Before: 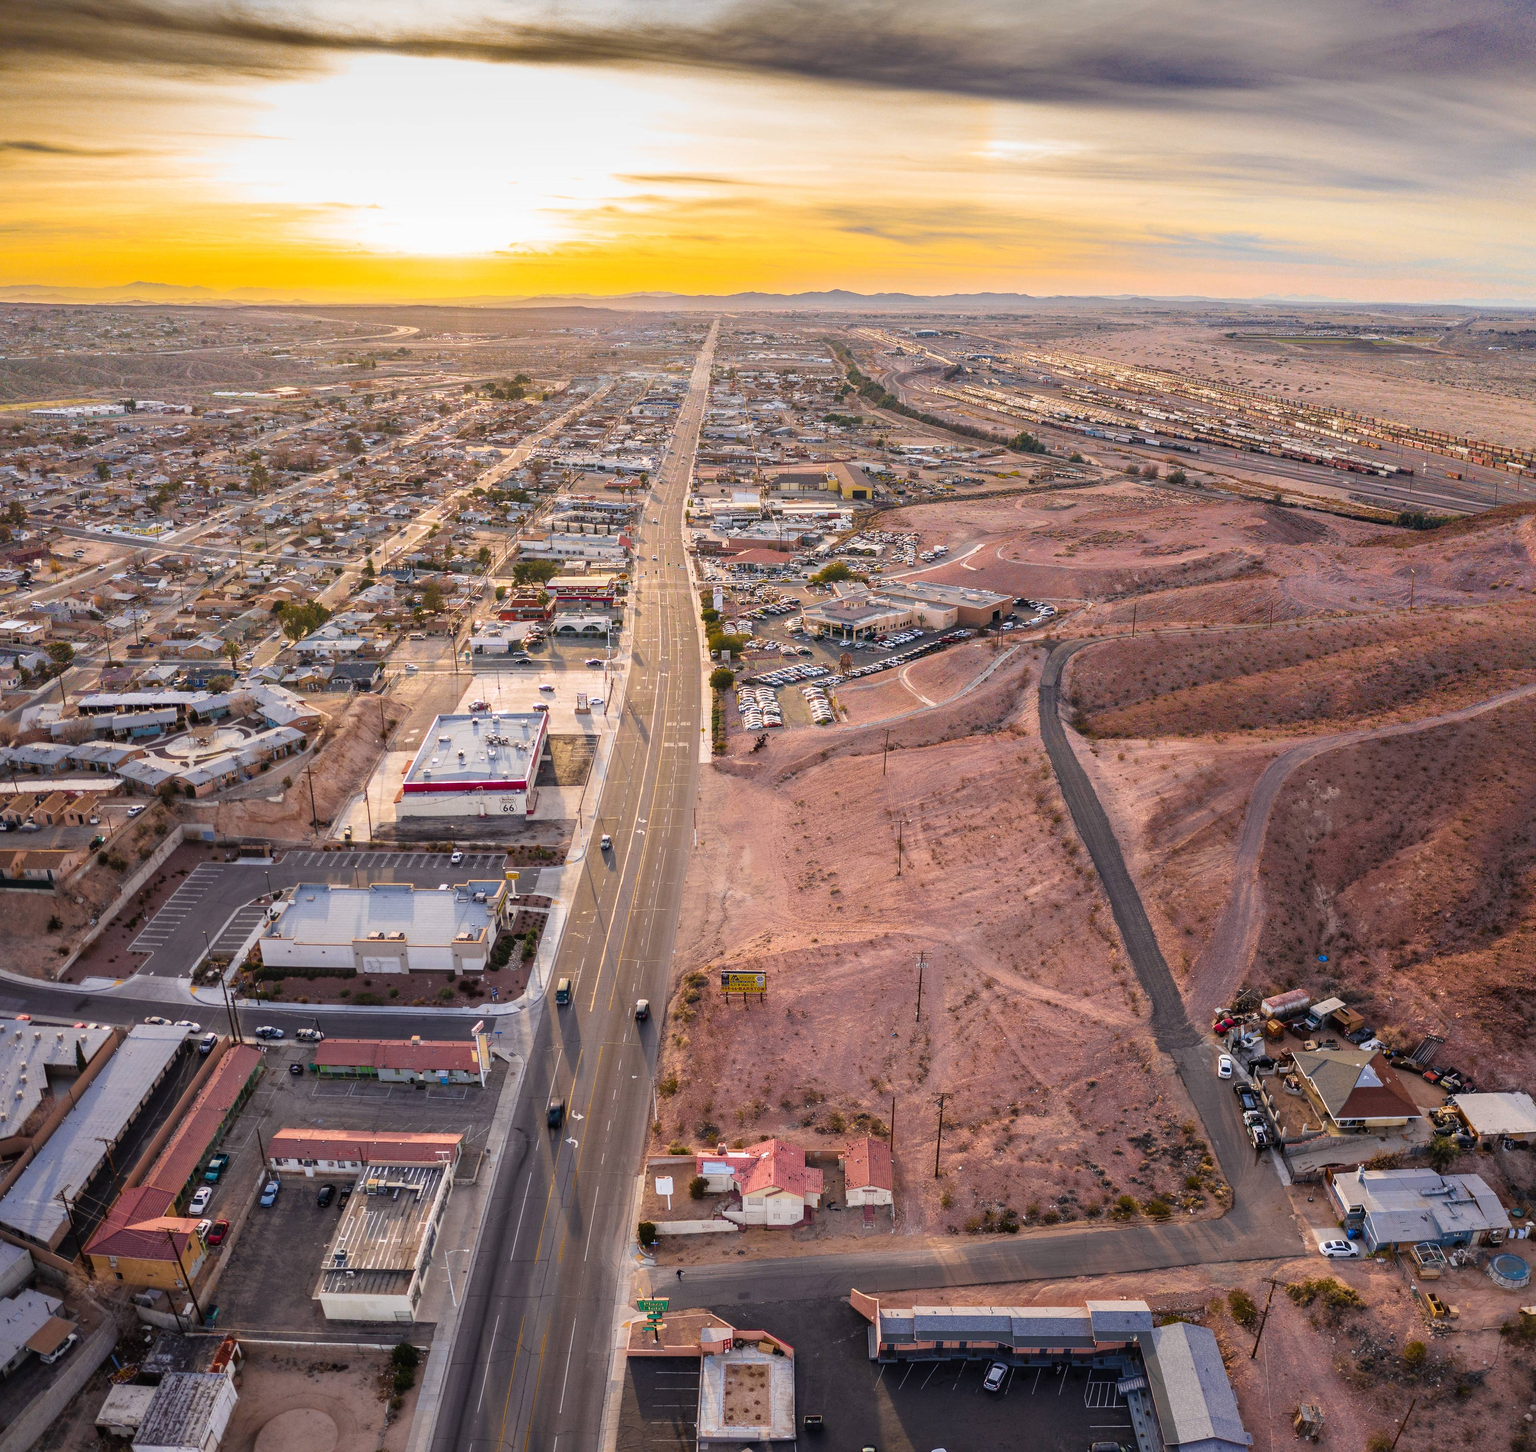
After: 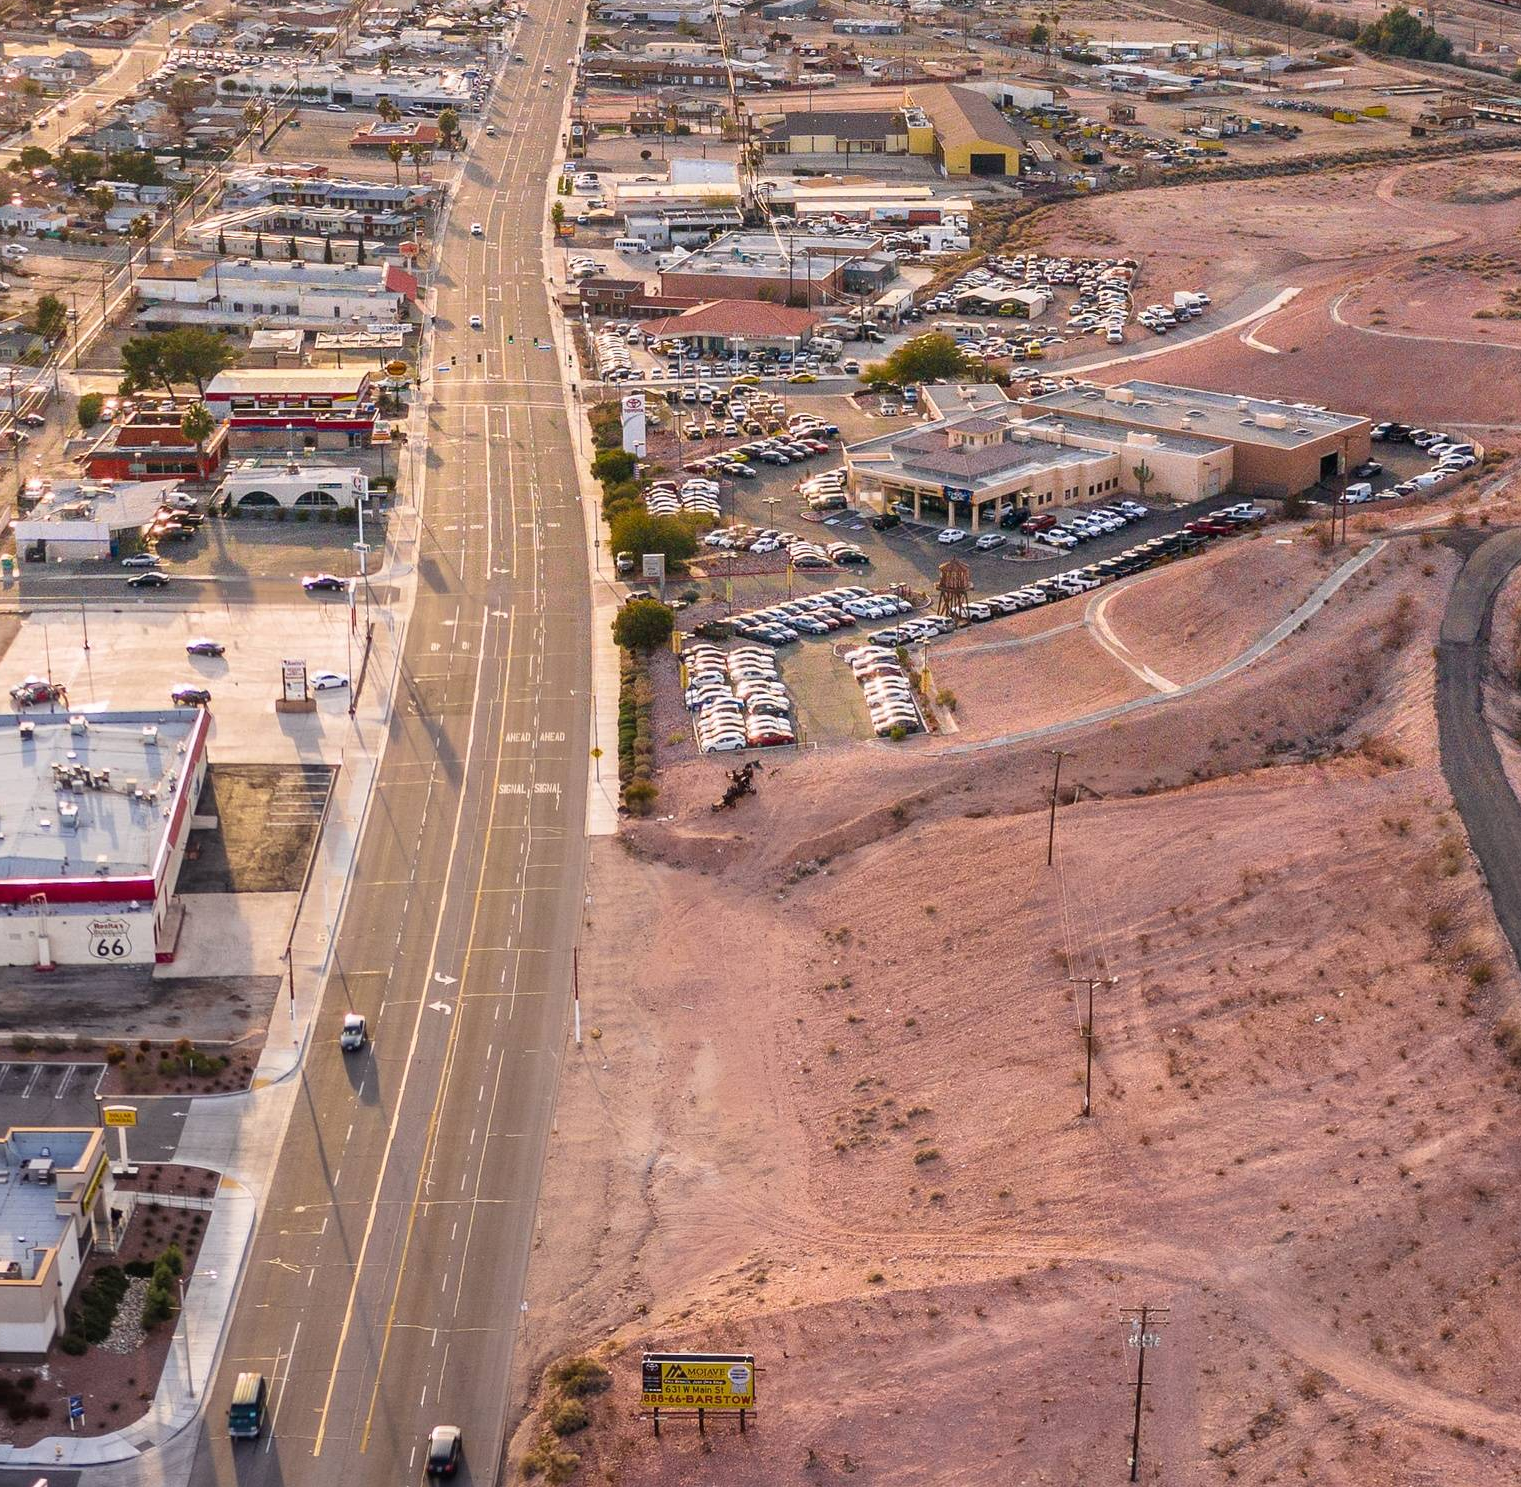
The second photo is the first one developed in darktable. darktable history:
crop: left 30.244%, top 29.549%, right 30.136%, bottom 29.459%
